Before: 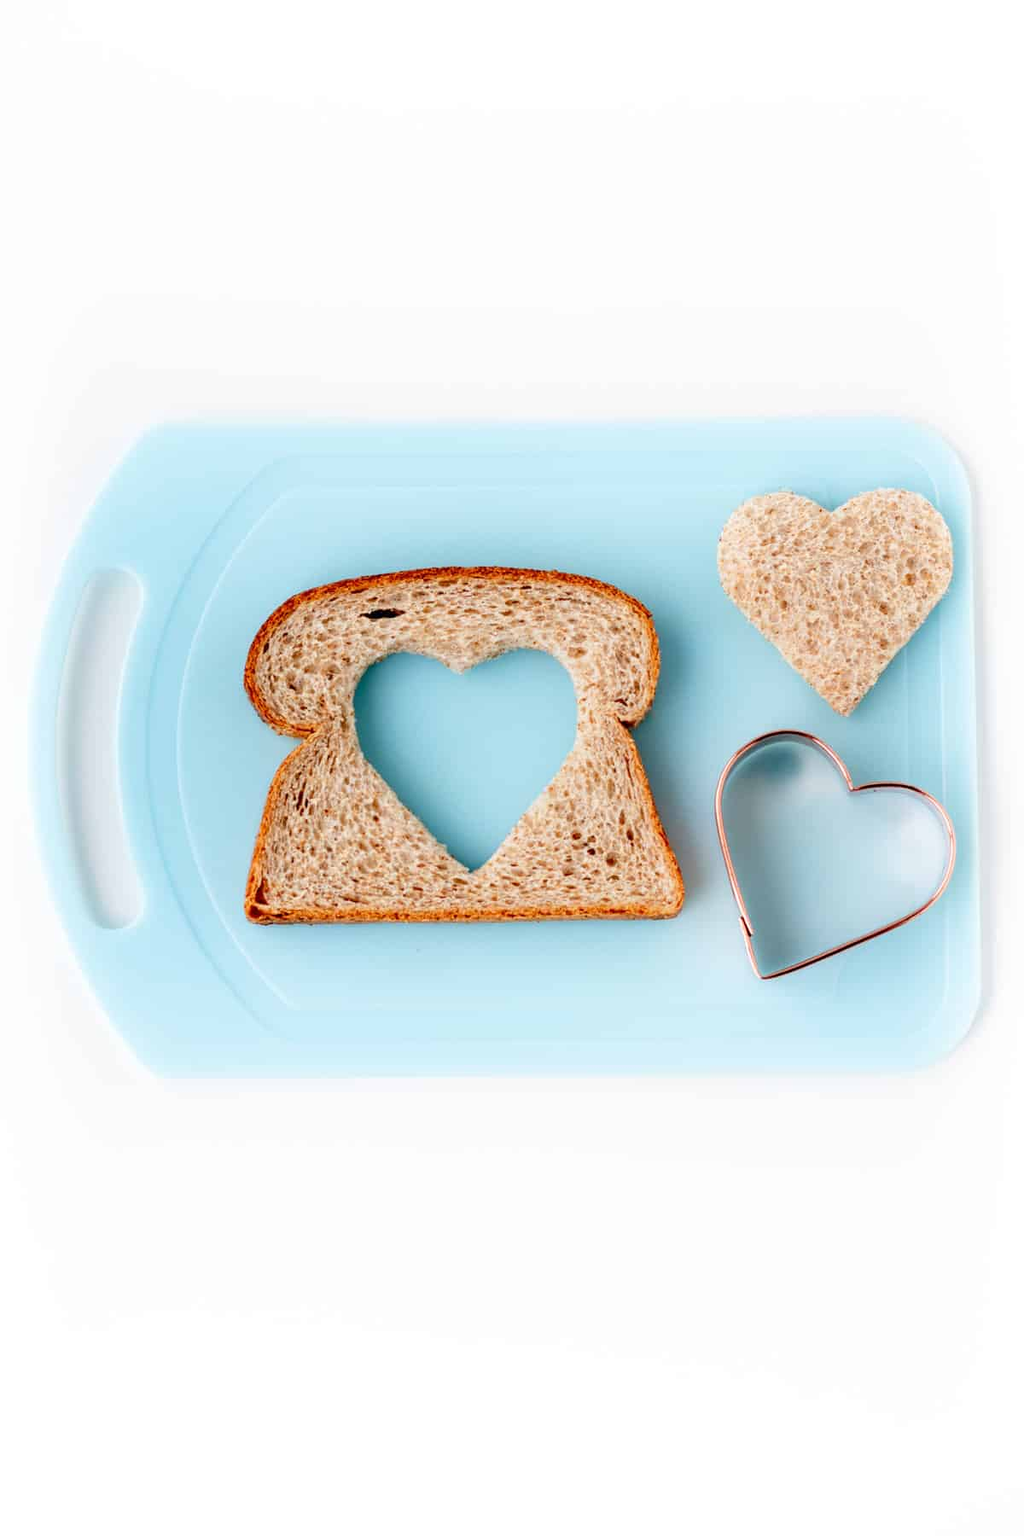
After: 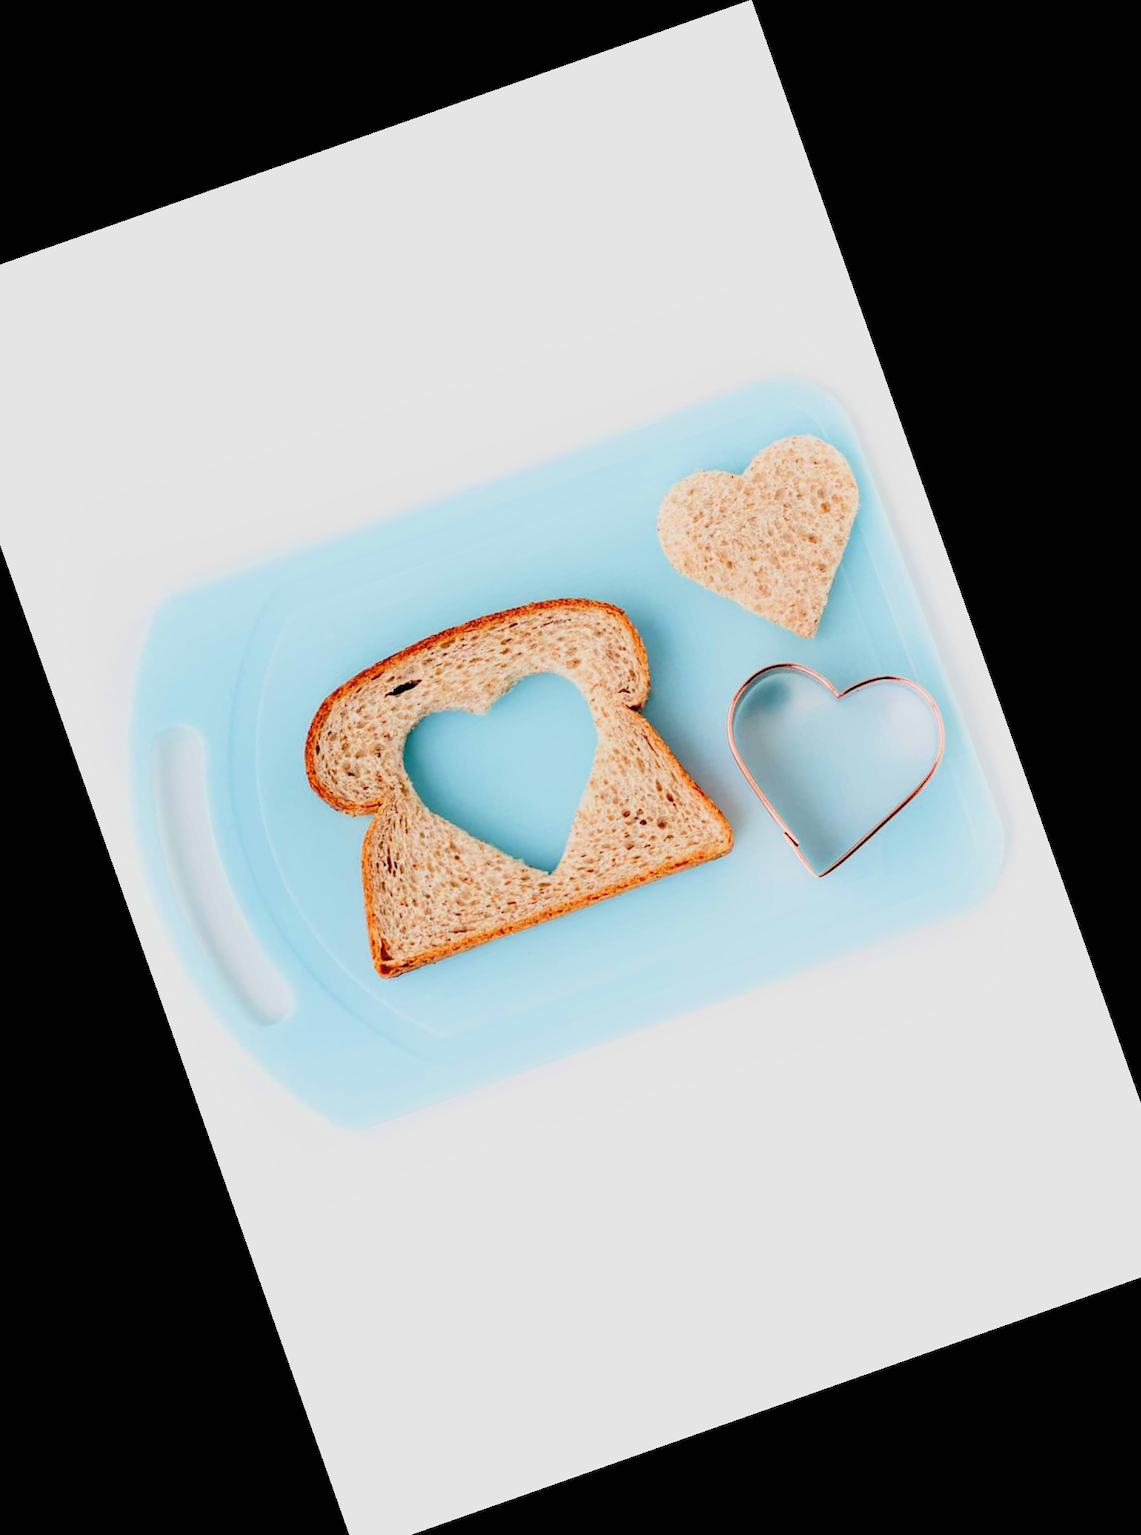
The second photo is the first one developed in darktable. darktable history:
exposure: black level correction -0.002, exposure 0.54 EV, compensate highlight preservation false
color zones: curves: ch2 [(0, 0.5) (0.143, 0.5) (0.286, 0.489) (0.415, 0.421) (0.571, 0.5) (0.714, 0.5) (0.857, 0.5) (1, 0.5)]
crop and rotate: angle 19.43°, left 6.812%, right 4.125%, bottom 1.087%
filmic rgb: black relative exposure -7.65 EV, white relative exposure 4.56 EV, hardness 3.61, color science v6 (2022)
